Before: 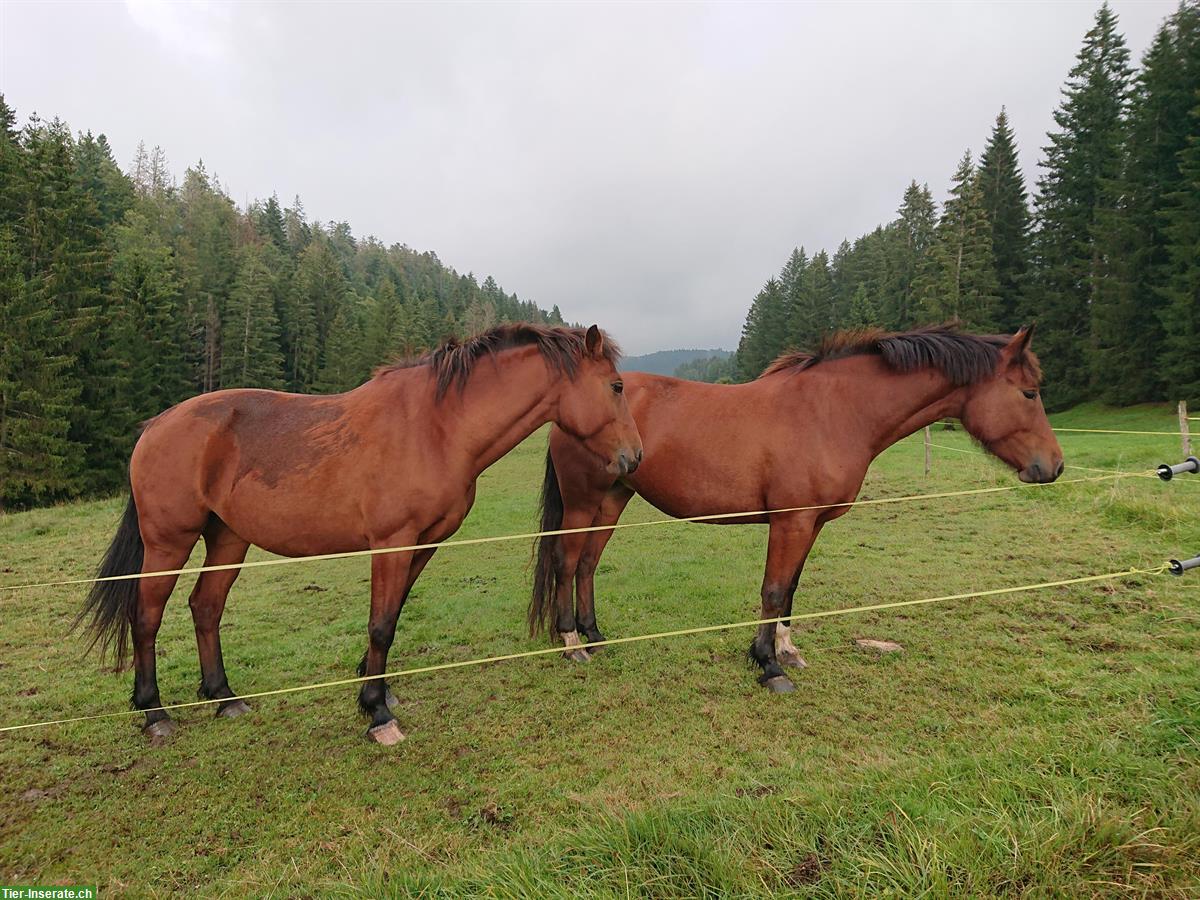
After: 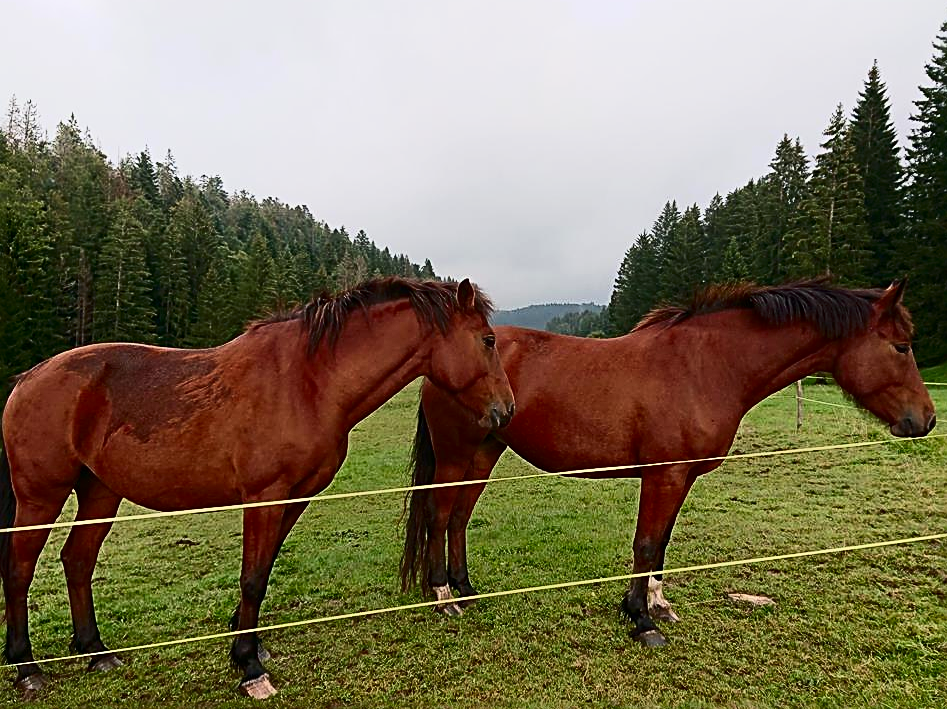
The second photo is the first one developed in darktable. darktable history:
exposure: exposure -0.494 EV, compensate highlight preservation false
contrast brightness saturation: contrast 0.413, brightness 0.051, saturation 0.25
crop and rotate: left 10.689%, top 5.155%, right 10.36%, bottom 16.001%
sharpen: radius 2.656, amount 0.655
